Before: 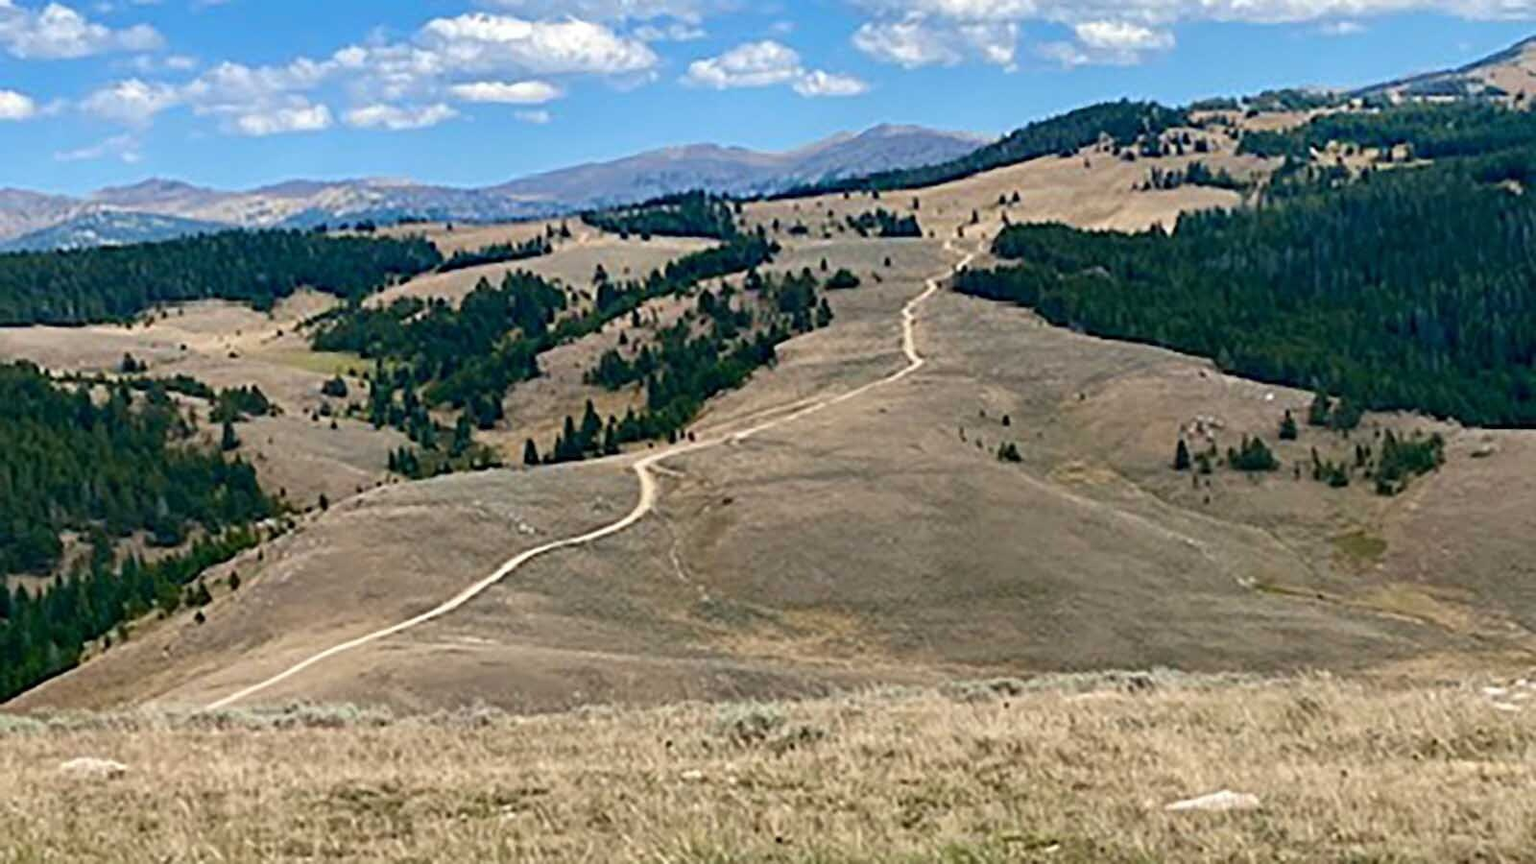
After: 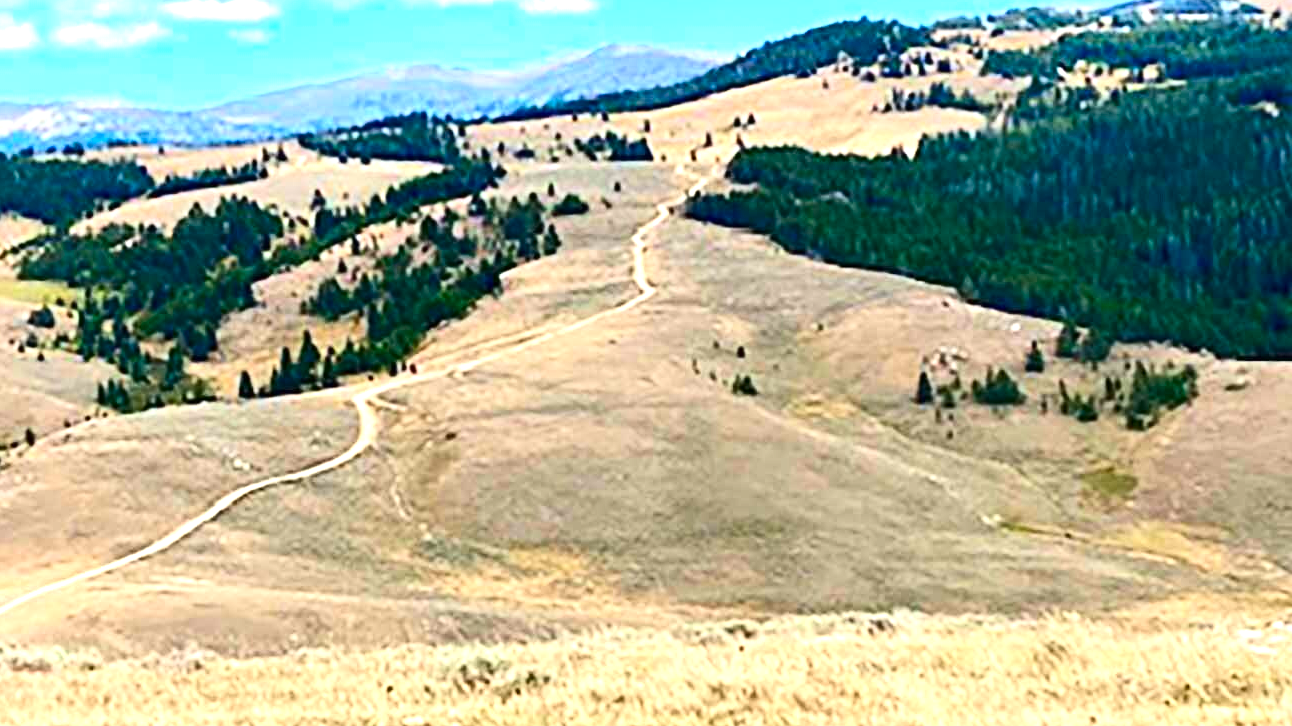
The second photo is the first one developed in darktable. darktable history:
crop: left 19.196%, top 9.579%, right 0%, bottom 9.719%
contrast brightness saturation: contrast 0.185, saturation 0.297
exposure: black level correction 0, exposure 1.199 EV, compensate highlight preservation false
